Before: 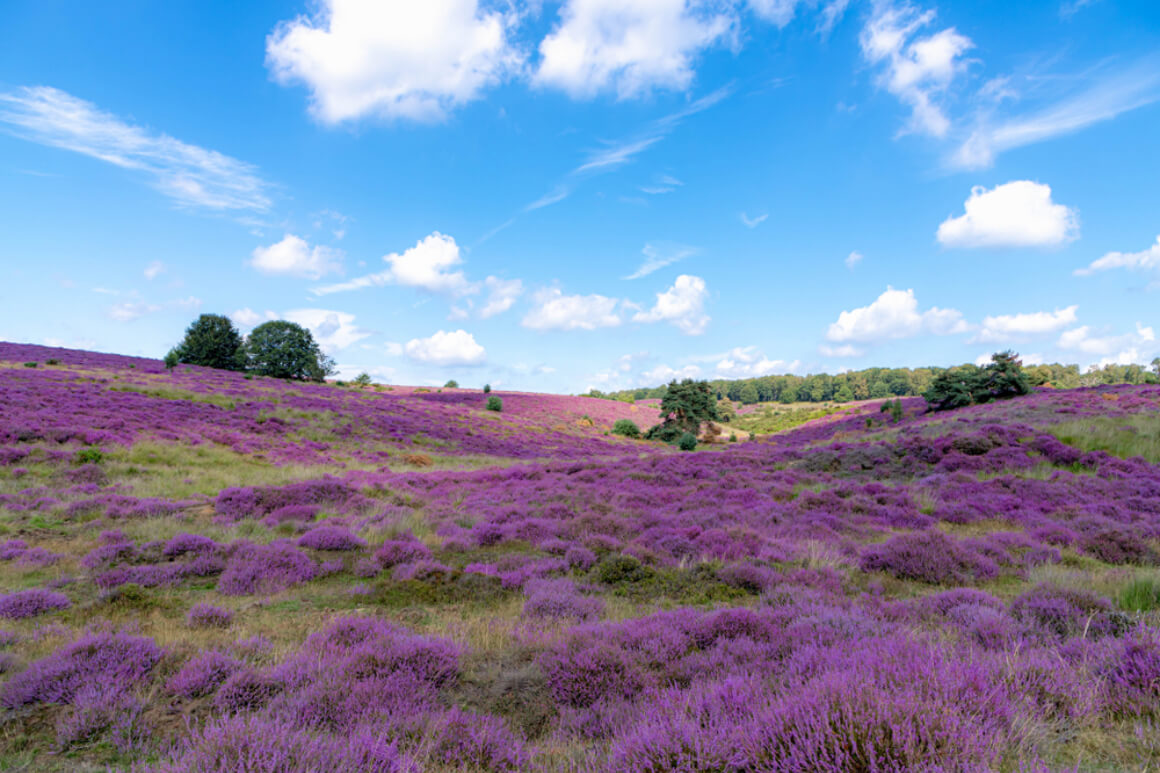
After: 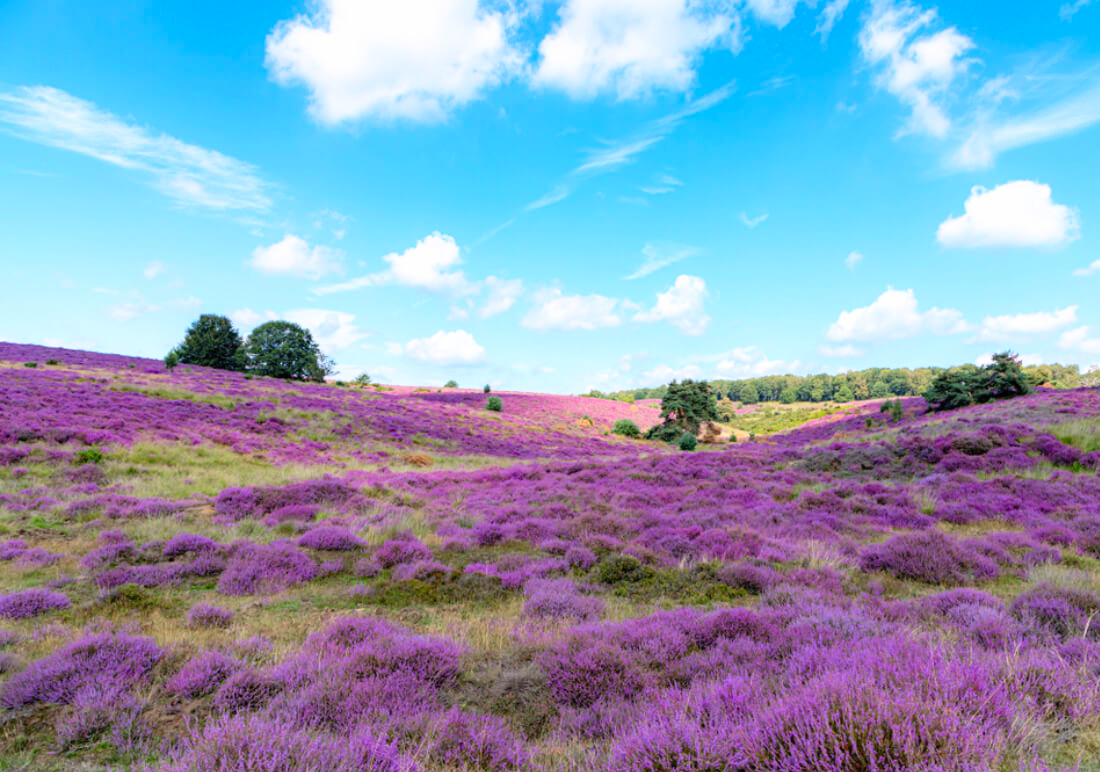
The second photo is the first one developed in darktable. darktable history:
crop and rotate: left 0%, right 5.117%
contrast brightness saturation: contrast 0.202, brightness 0.157, saturation 0.229
